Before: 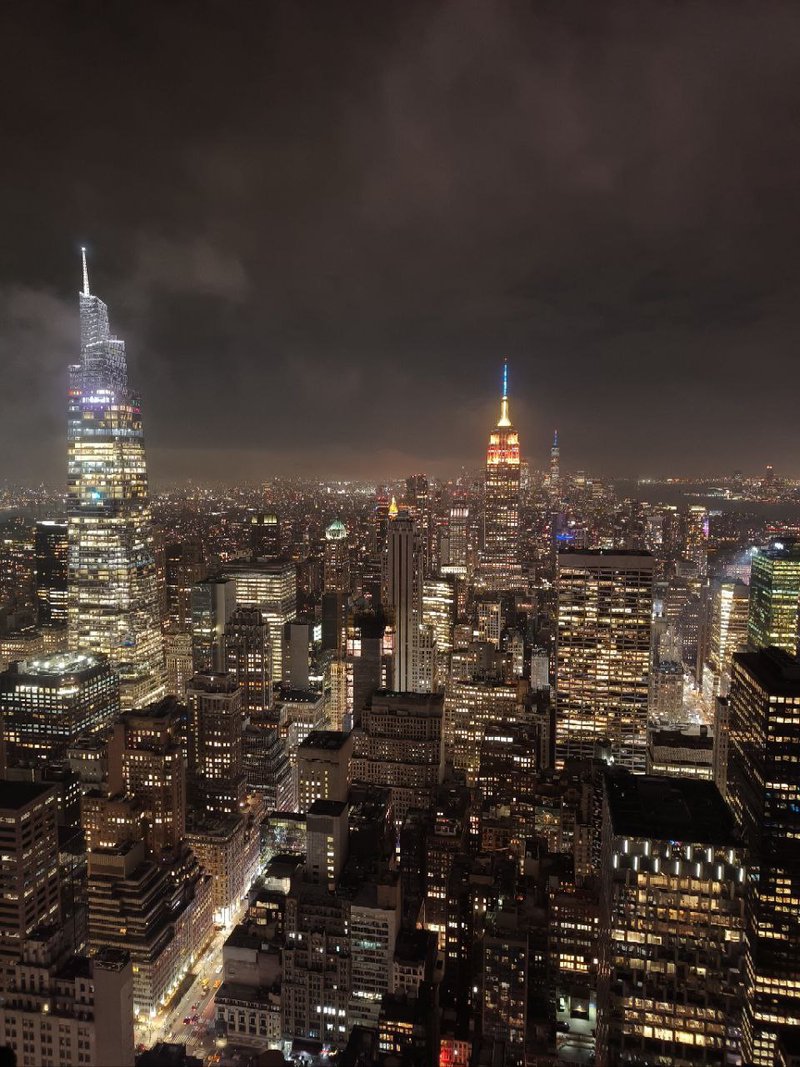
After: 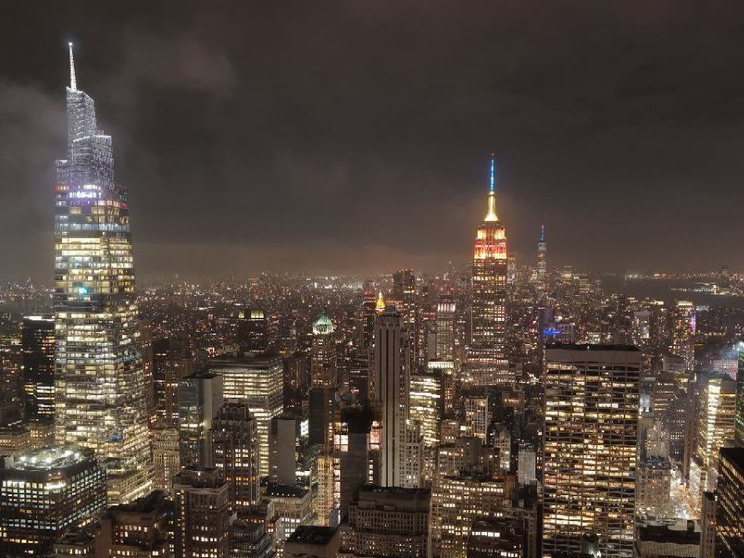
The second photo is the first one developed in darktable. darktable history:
contrast equalizer: y [[0.5 ×4, 0.483, 0.43], [0.5 ×6], [0.5 ×6], [0 ×6], [0 ×6]]
crop: left 1.744%, top 19.225%, right 5.069%, bottom 28.357%
